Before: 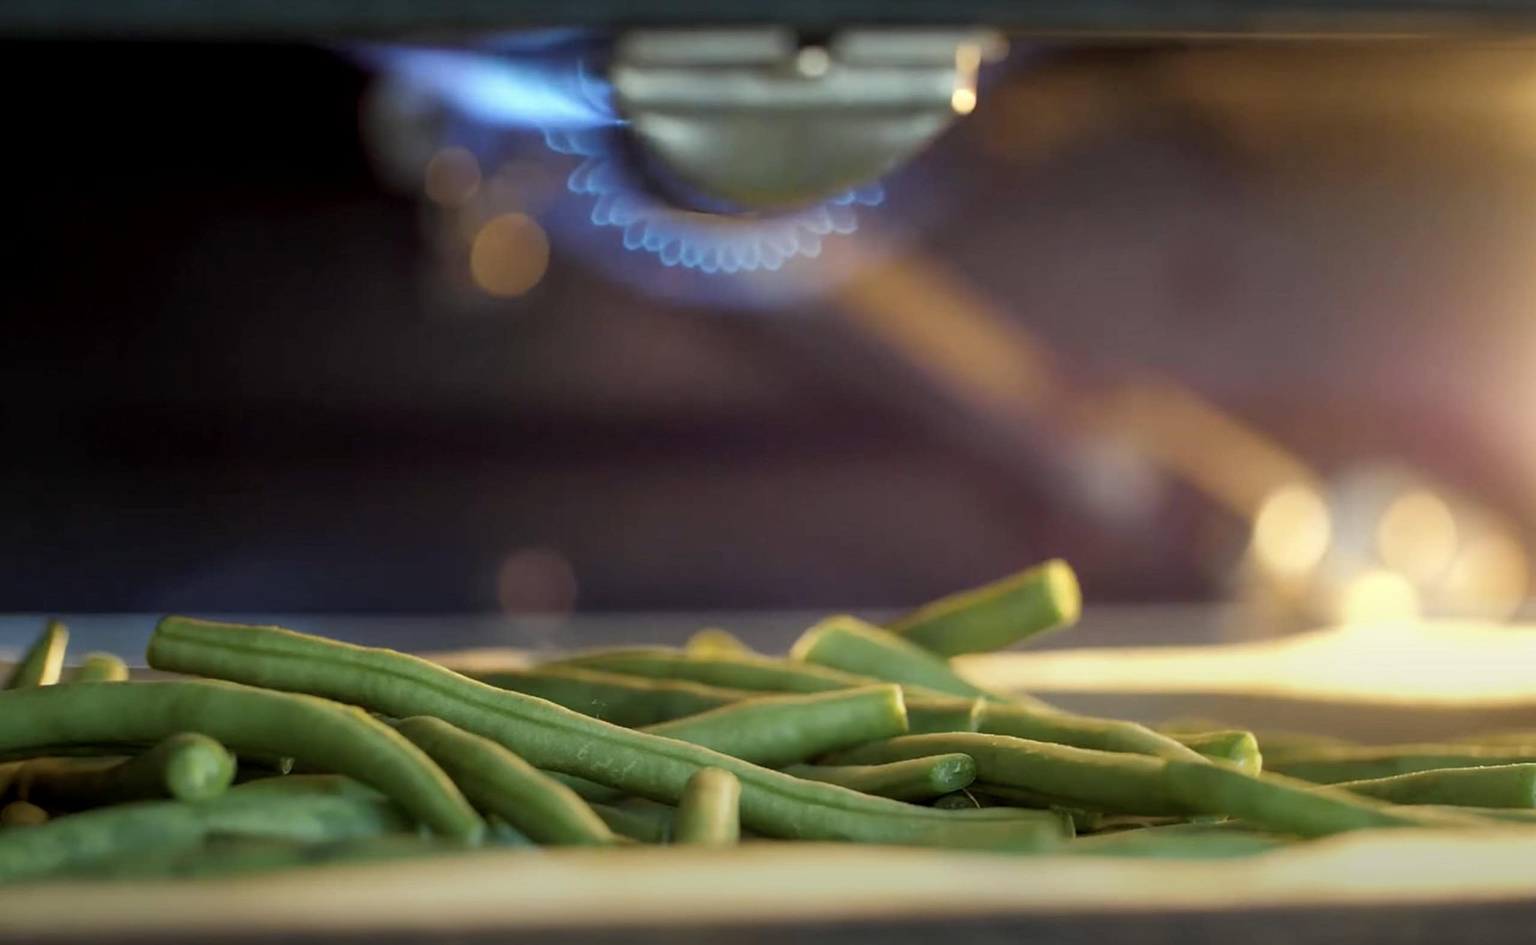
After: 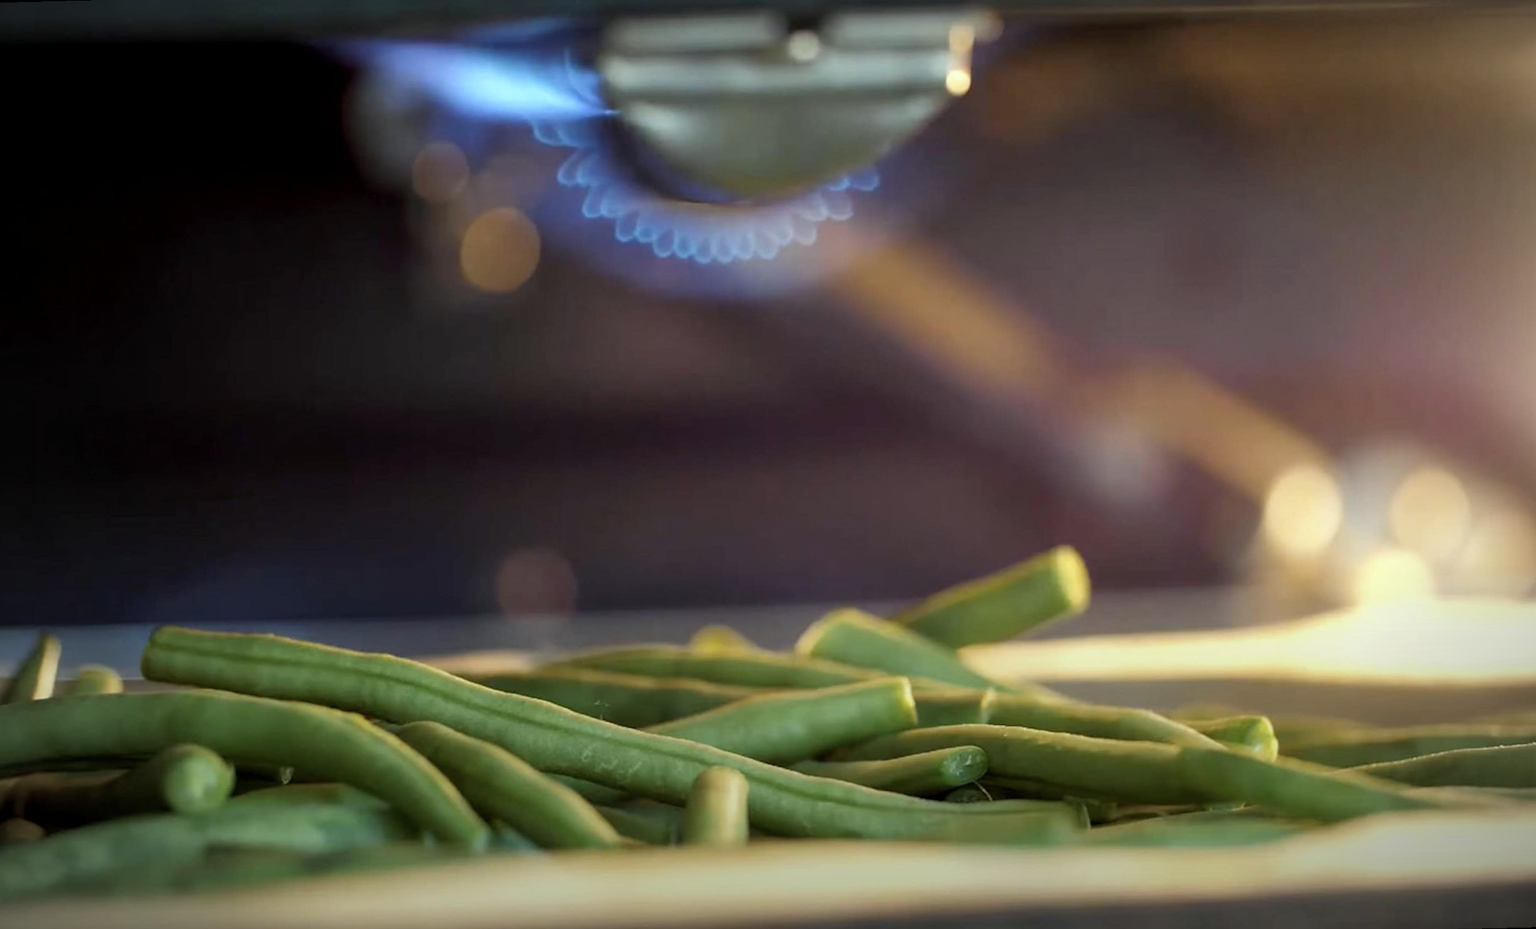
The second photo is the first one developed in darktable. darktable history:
white balance: red 0.982, blue 1.018
rotate and perspective: rotation -1.42°, crop left 0.016, crop right 0.984, crop top 0.035, crop bottom 0.965
vignetting: unbound false
